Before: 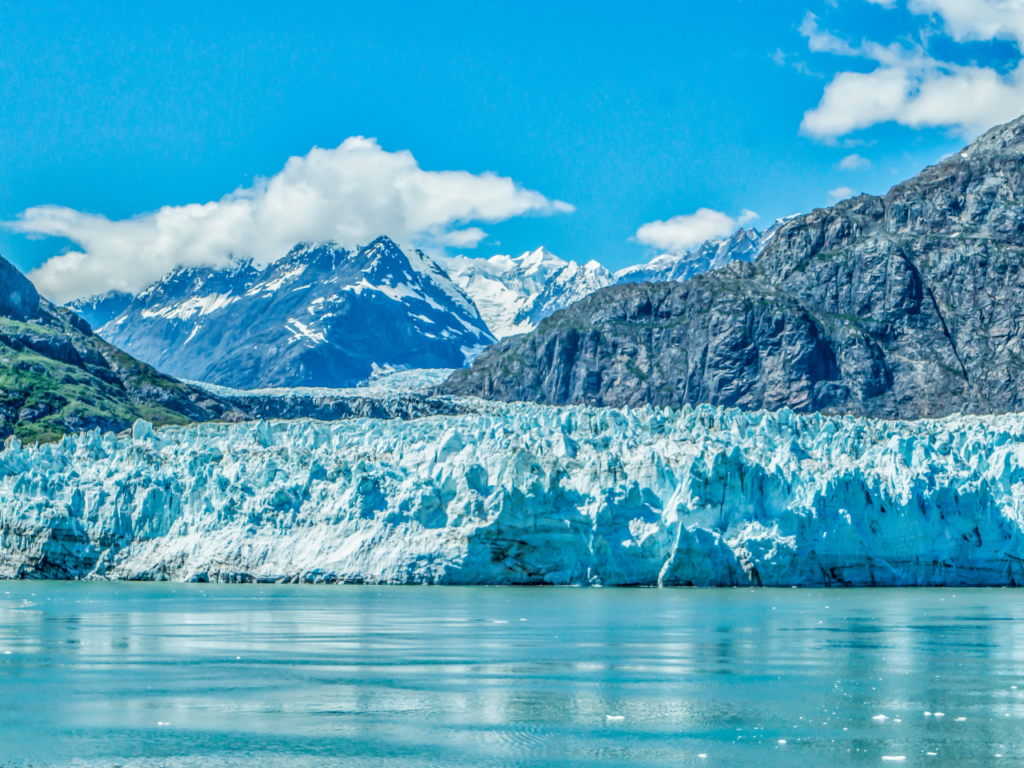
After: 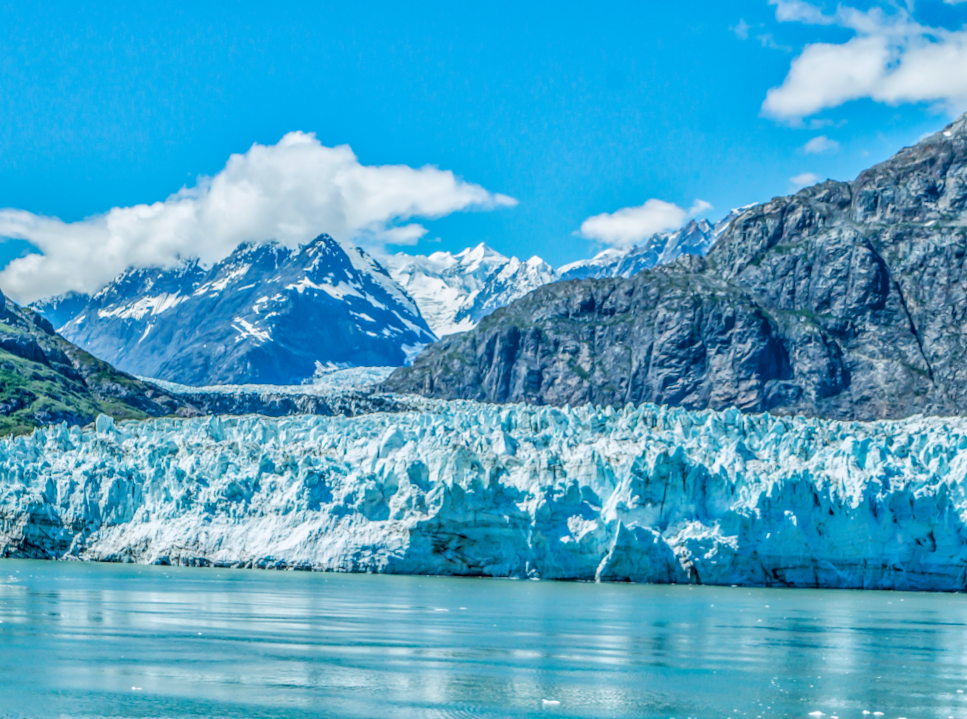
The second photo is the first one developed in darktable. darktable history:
white balance: red 1.004, blue 1.024
rotate and perspective: rotation 0.062°, lens shift (vertical) 0.115, lens shift (horizontal) -0.133, crop left 0.047, crop right 0.94, crop top 0.061, crop bottom 0.94
